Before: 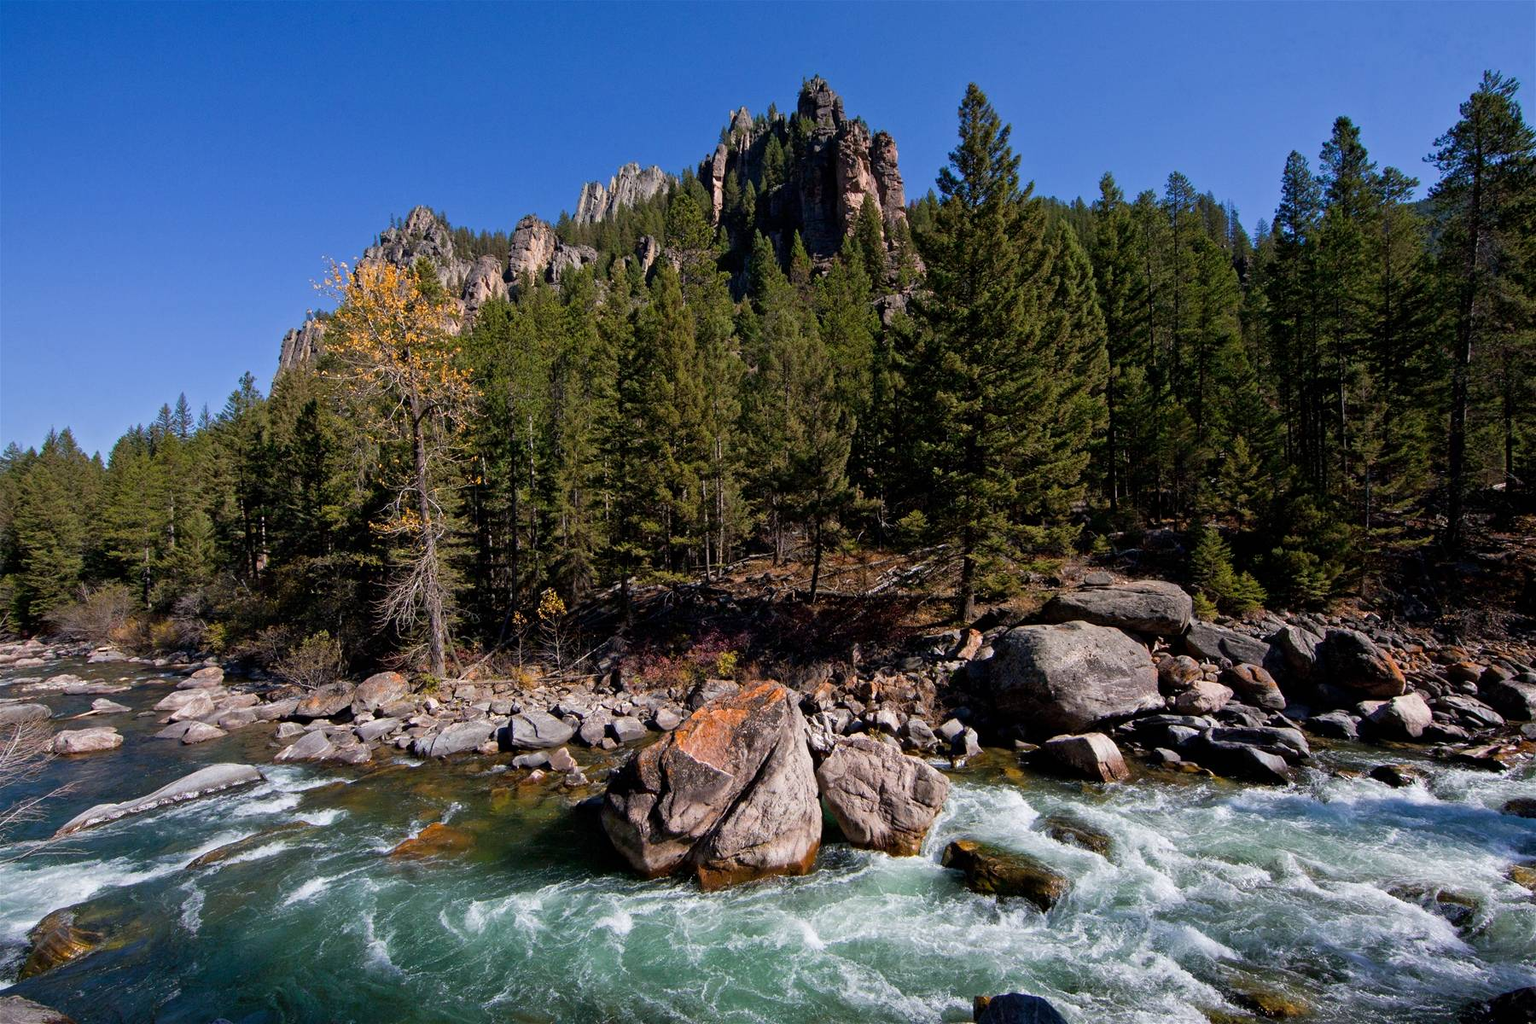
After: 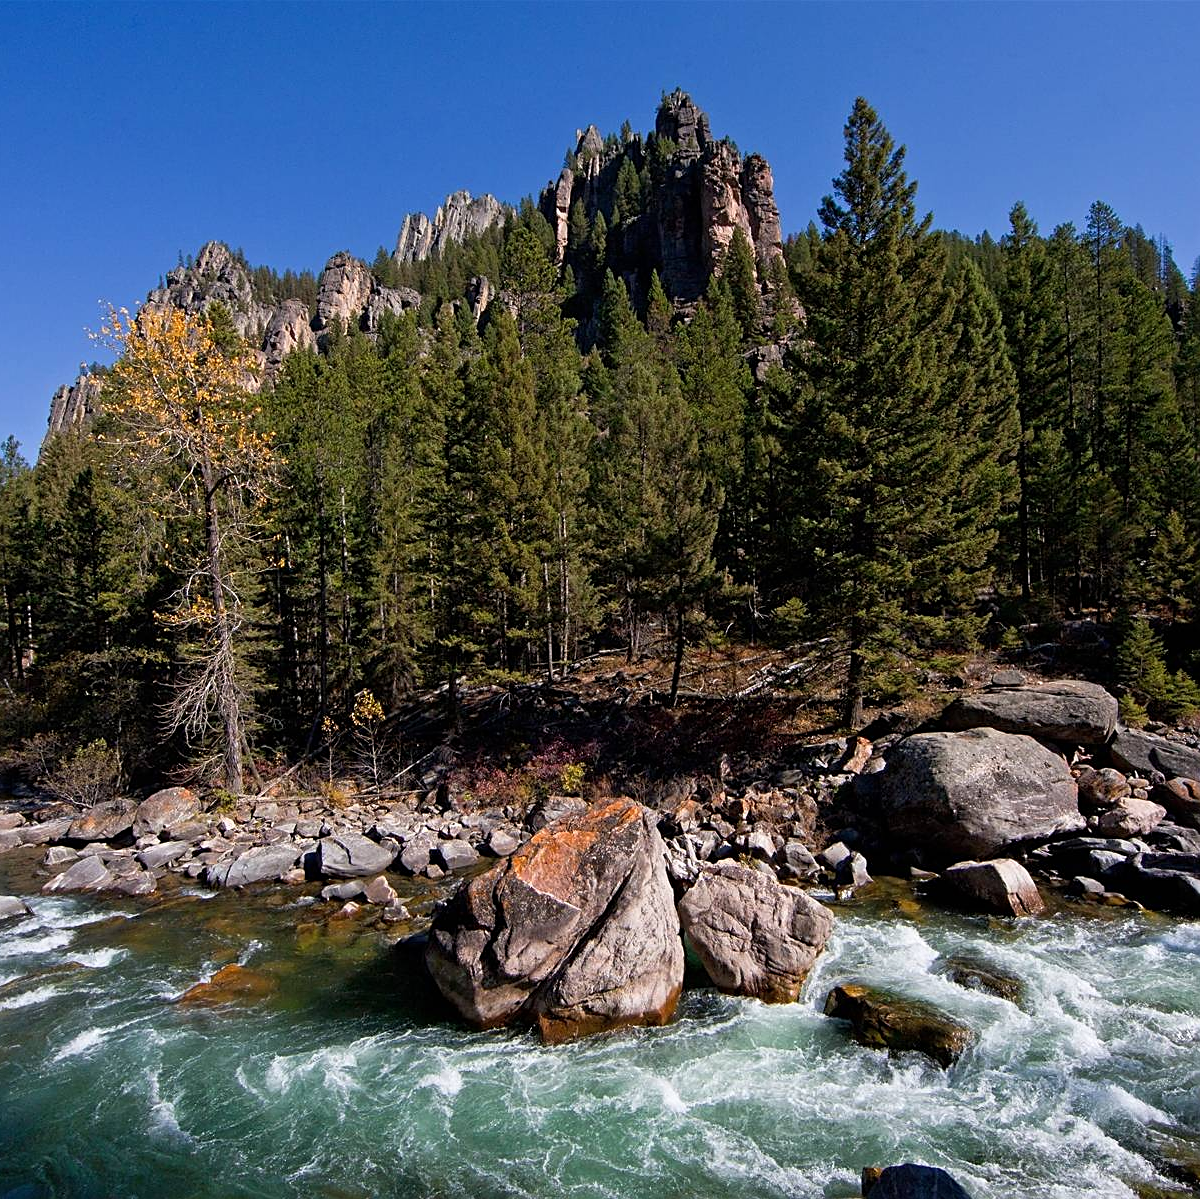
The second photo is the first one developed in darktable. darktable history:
crop and rotate: left 15.546%, right 17.787%
shadows and highlights: shadows 0, highlights 40
sharpen: on, module defaults
